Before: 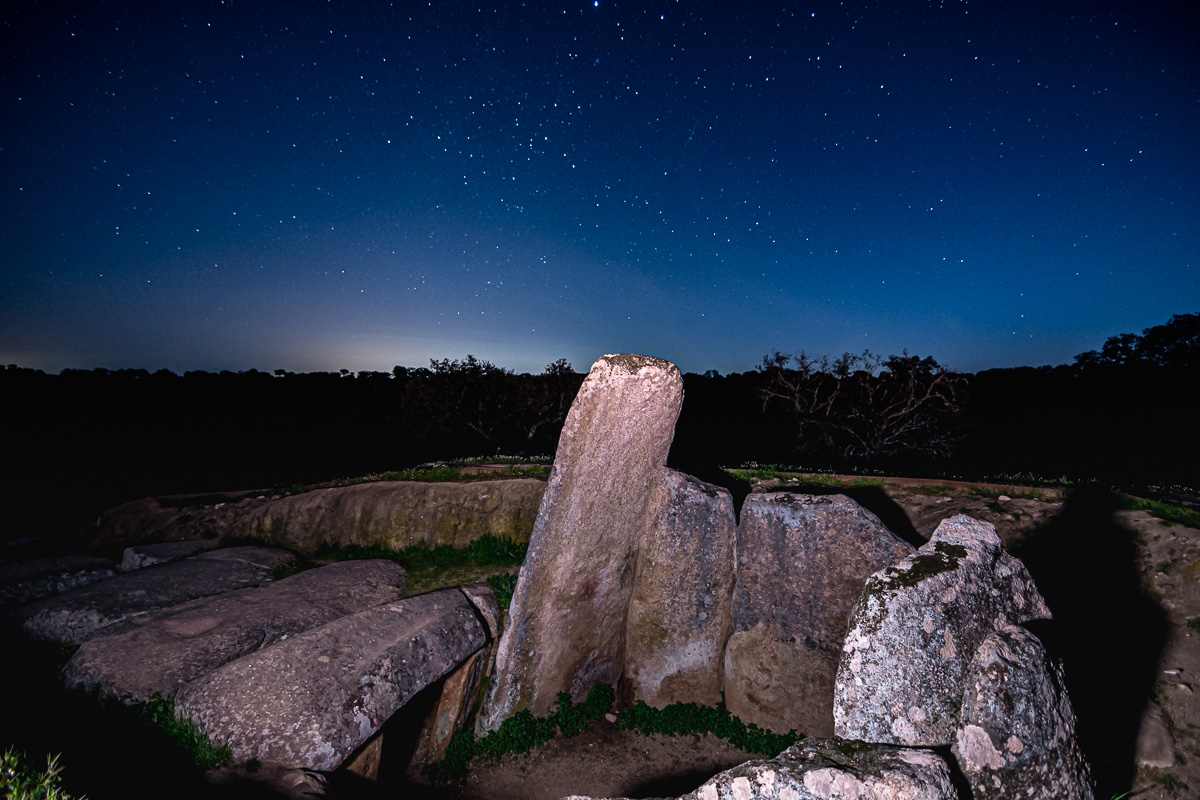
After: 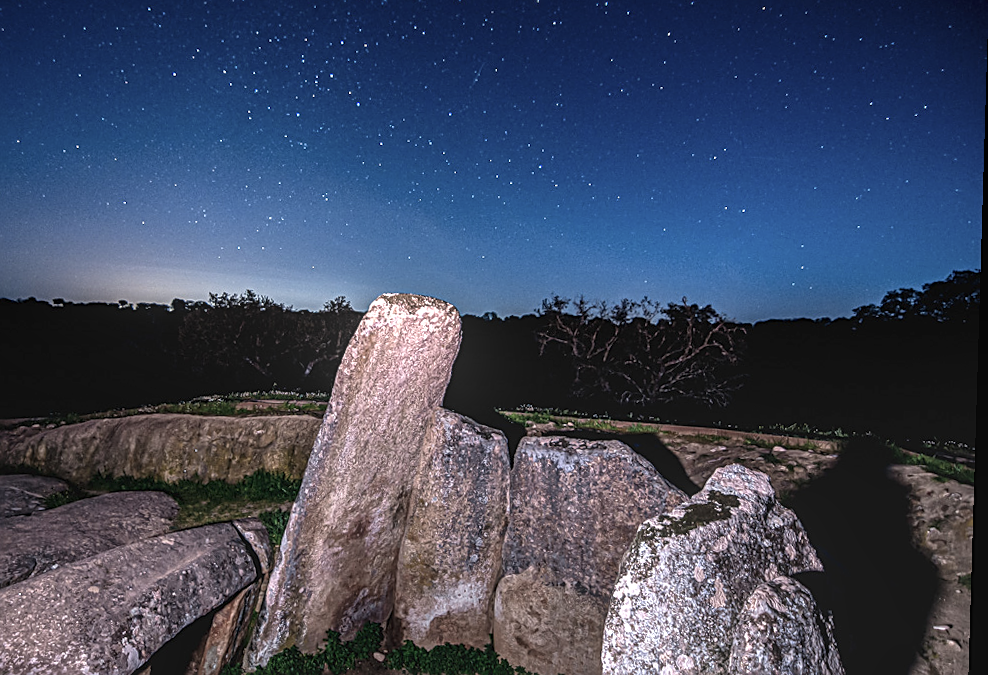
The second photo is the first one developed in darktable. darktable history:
exposure: black level correction -0.002, exposure 0.708 EV, compensate exposure bias true, compensate highlight preservation false
local contrast: highlights 0%, shadows 0%, detail 133%
white balance: emerald 1
sharpen: on, module defaults
crop: left 19.159%, top 9.58%, bottom 9.58%
color balance: input saturation 80.07%
rotate and perspective: rotation 1.72°, automatic cropping off
bloom: size 13.65%, threshold 98.39%, strength 4.82%
